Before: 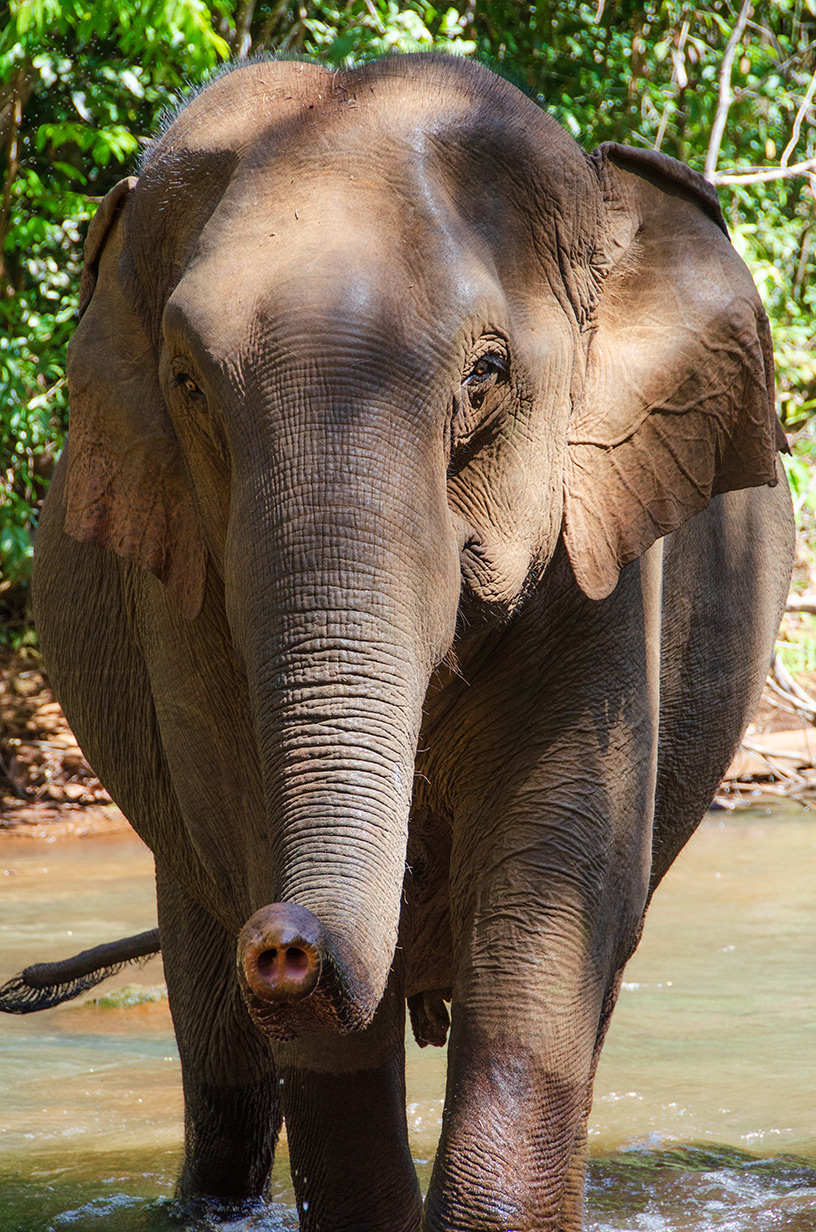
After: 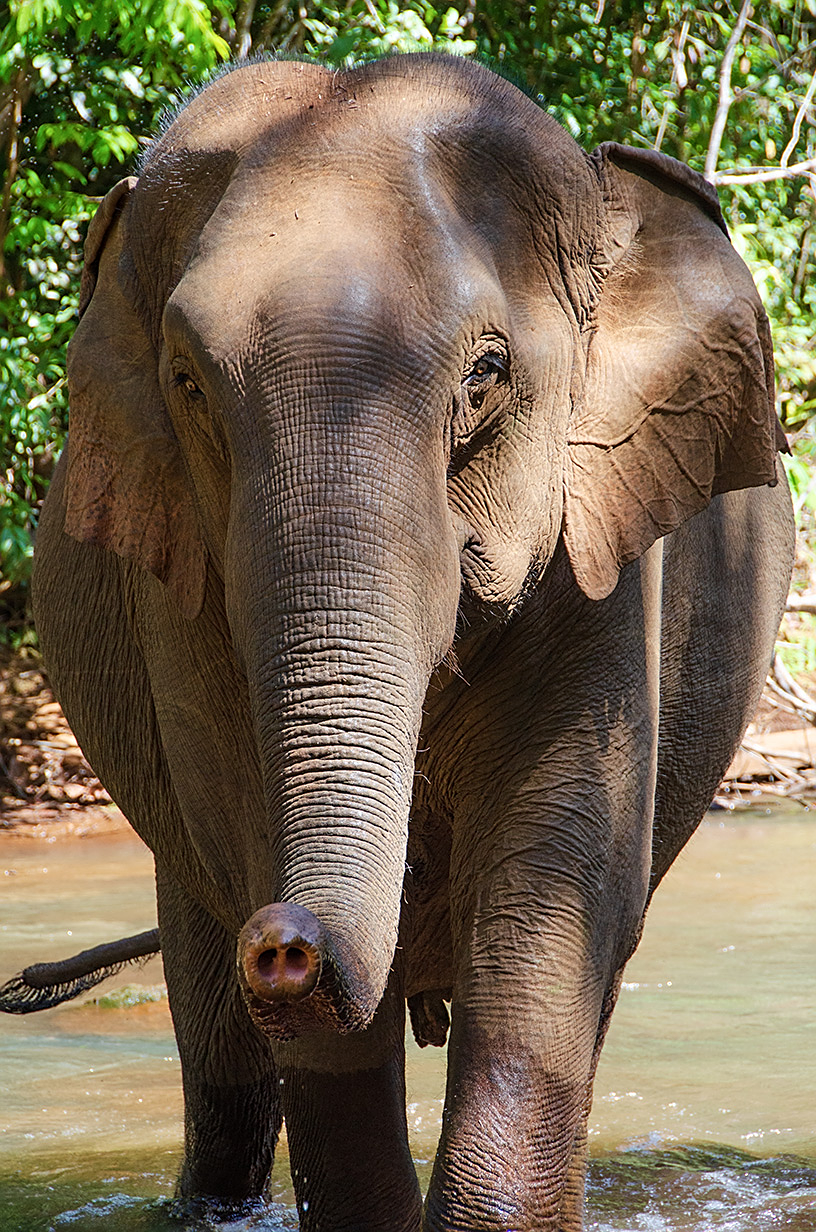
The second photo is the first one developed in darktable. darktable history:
sharpen: on, module defaults
color calibration: illuminant same as pipeline (D50), adaptation none (bypass), x 0.332, y 0.335, temperature 5009.55 K, gamut compression 1.71
